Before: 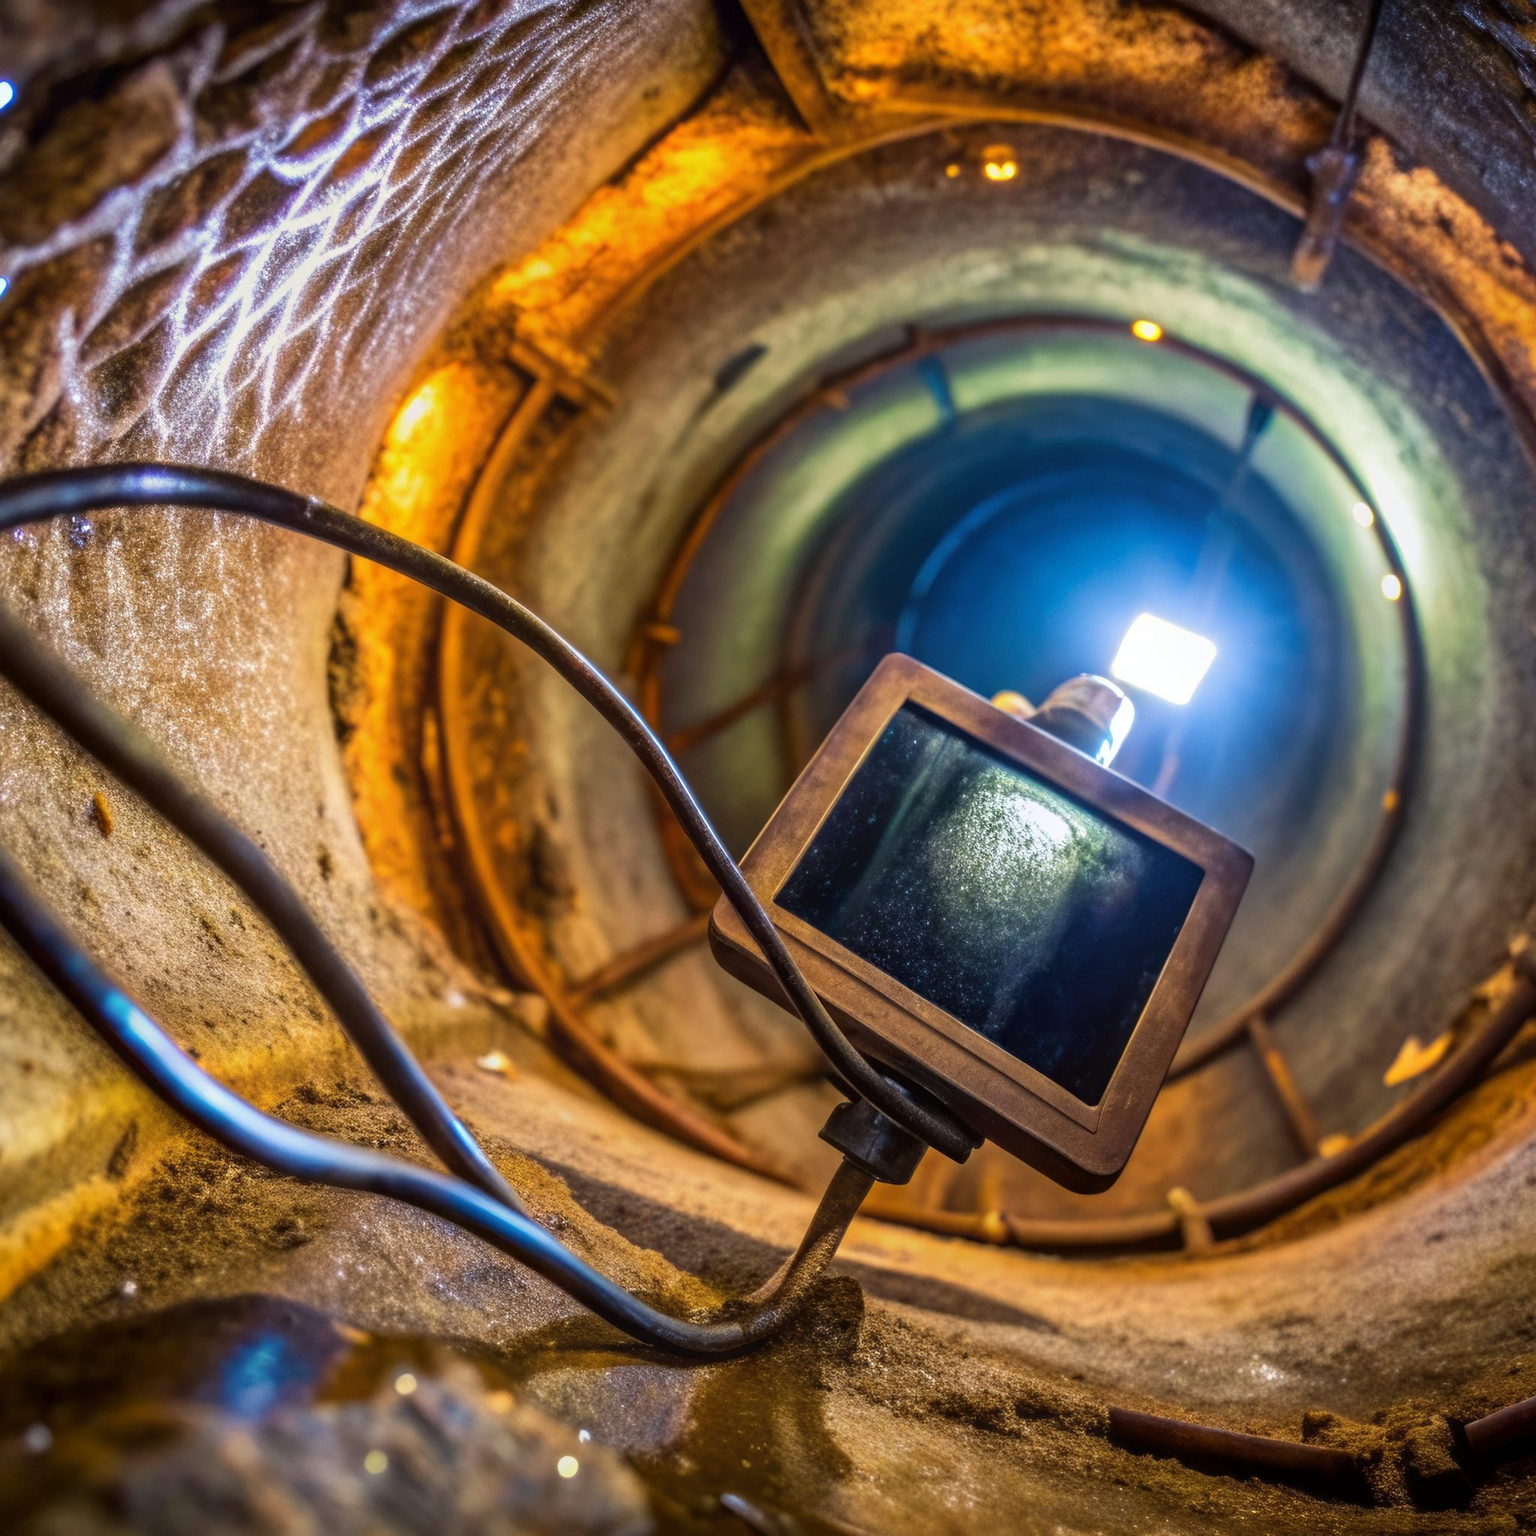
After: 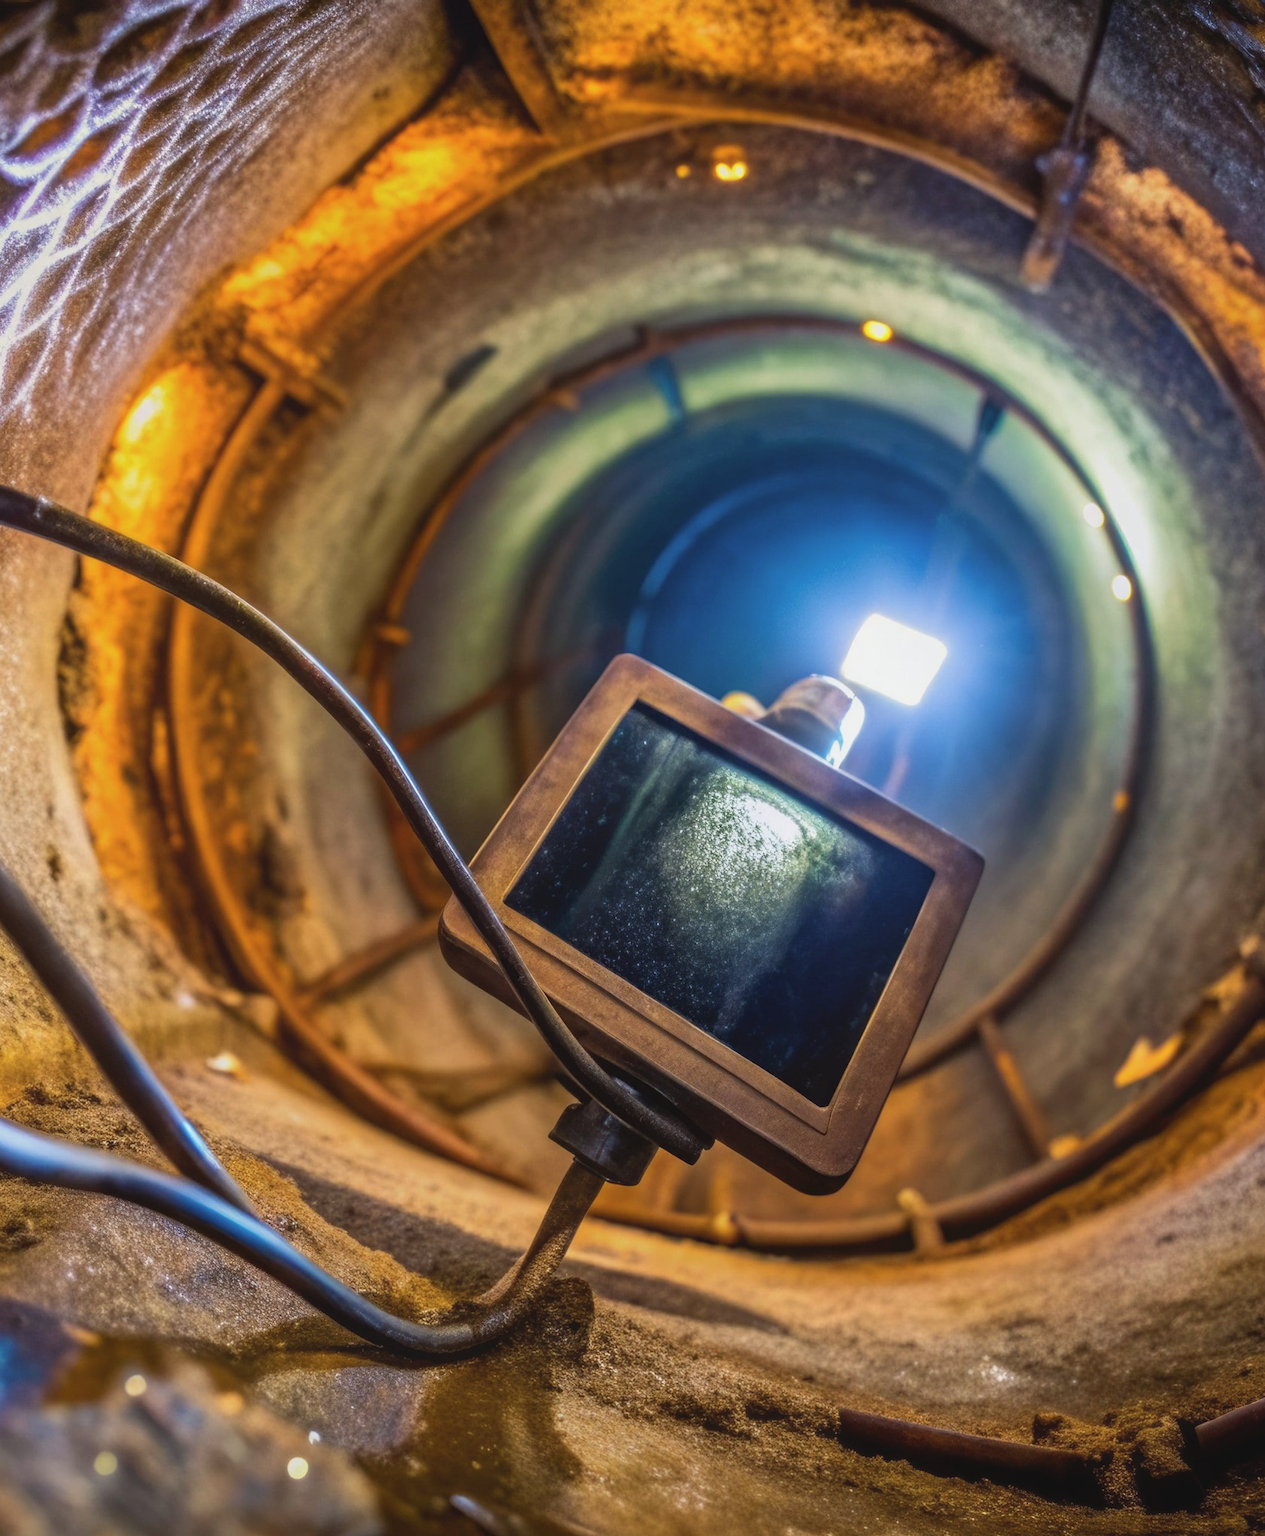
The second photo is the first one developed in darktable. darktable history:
crop: left 17.632%, bottom 0.043%
contrast brightness saturation: contrast -0.098, saturation -0.082
